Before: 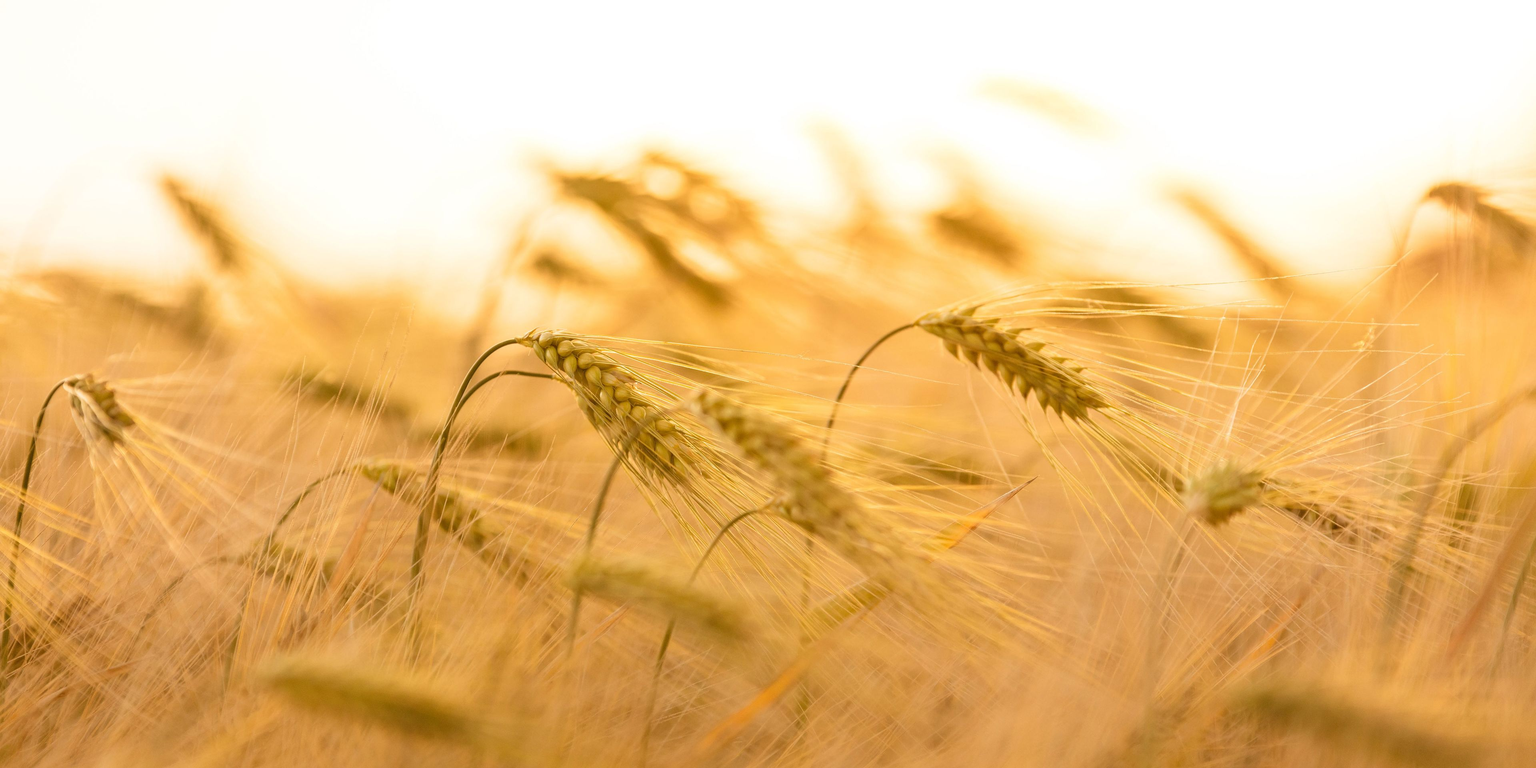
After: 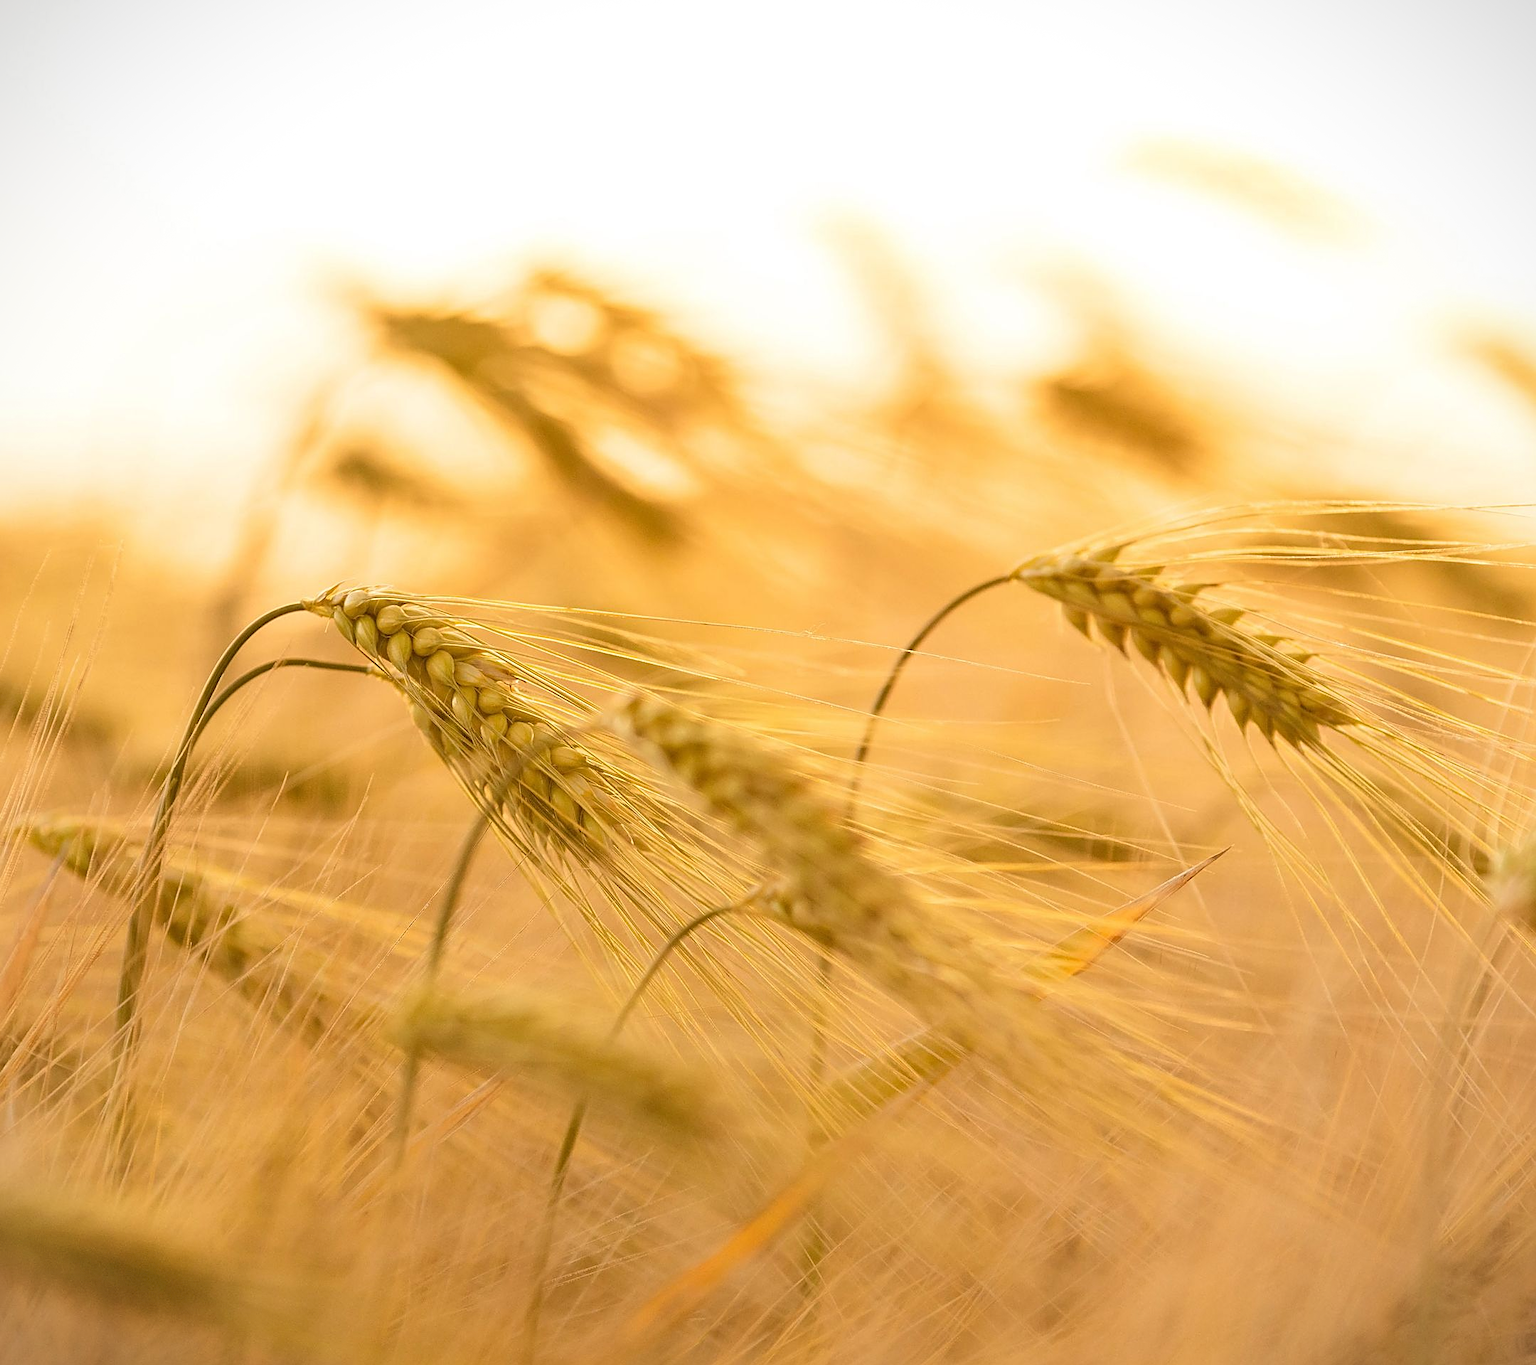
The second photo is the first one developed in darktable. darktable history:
crop and rotate: left 22.516%, right 21.234%
sharpen: amount 0.55
vignetting: fall-off start 97.28%, fall-off radius 79%, brightness -0.462, saturation -0.3, width/height ratio 1.114, dithering 8-bit output, unbound false
